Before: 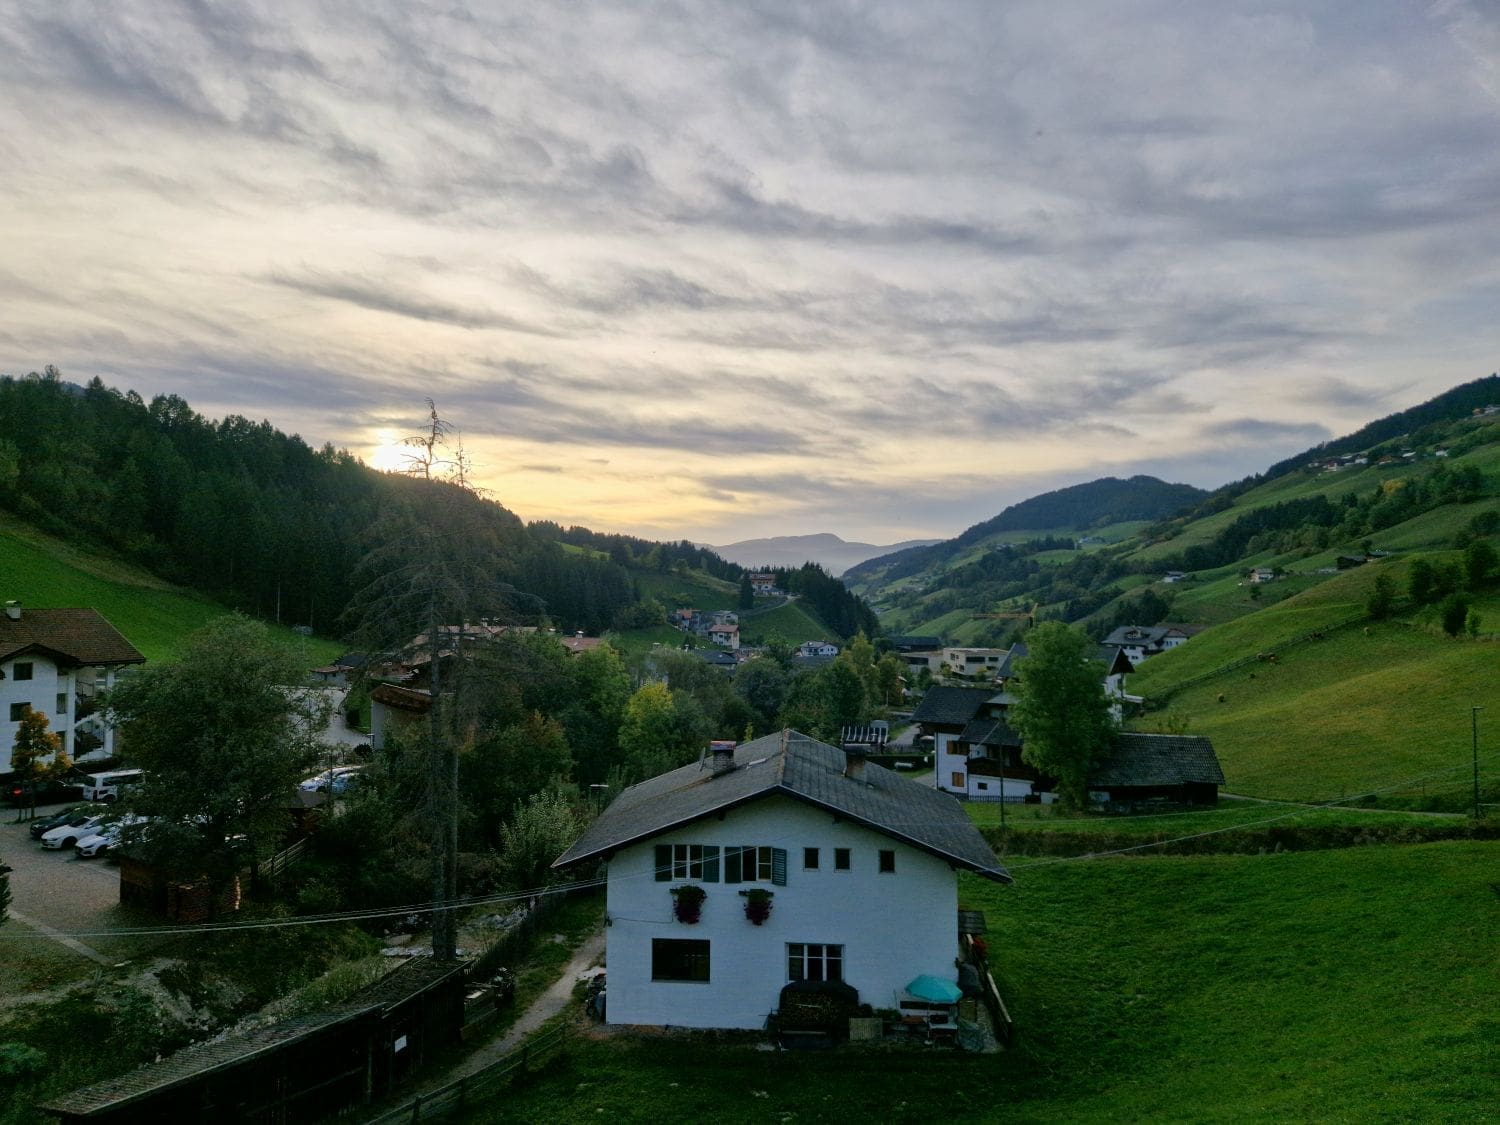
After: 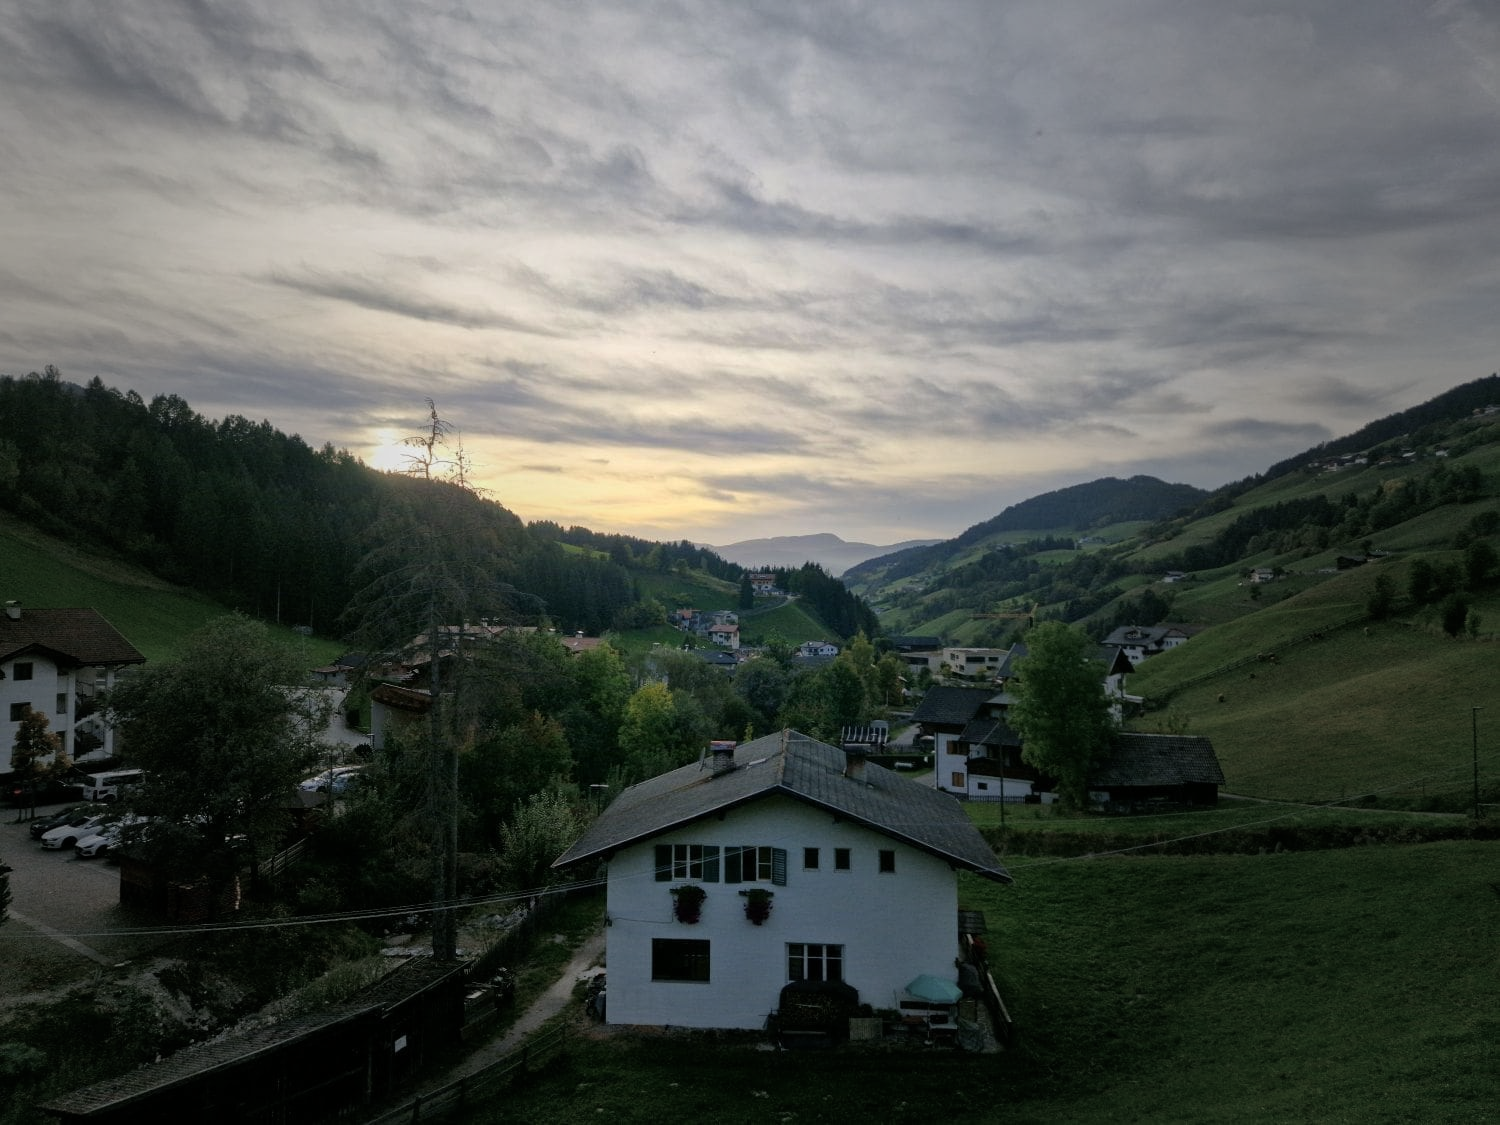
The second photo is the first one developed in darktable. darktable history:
vignetting: fall-off start 16.67%, fall-off radius 99.01%, center (-0.067, -0.316), width/height ratio 0.719
